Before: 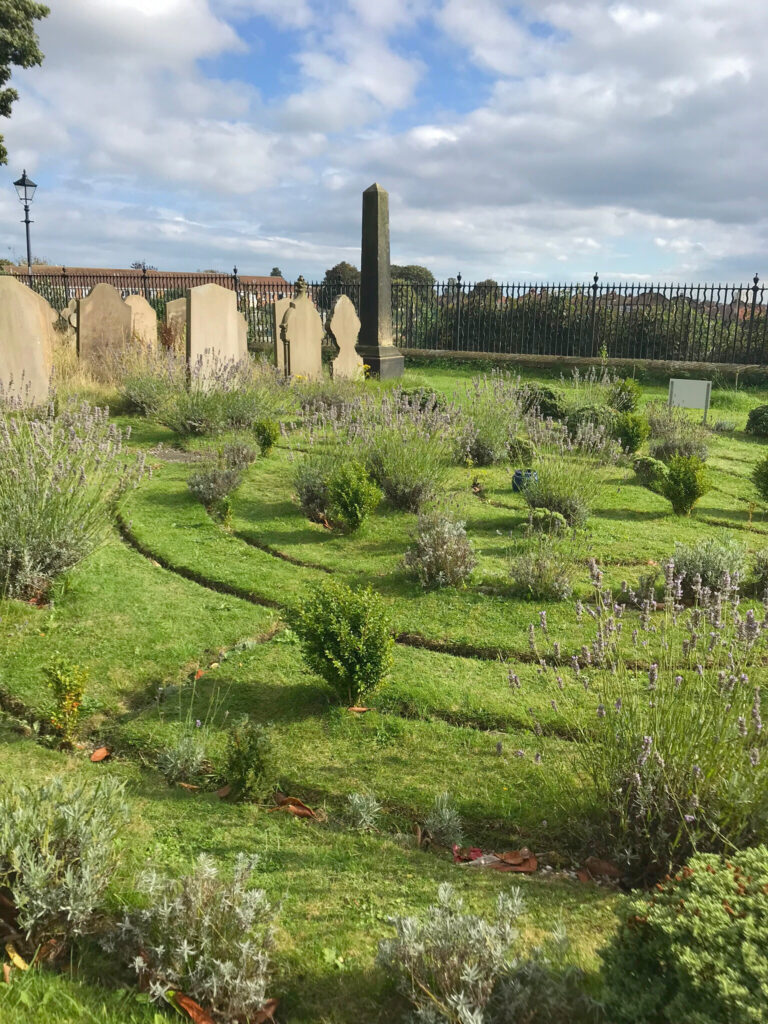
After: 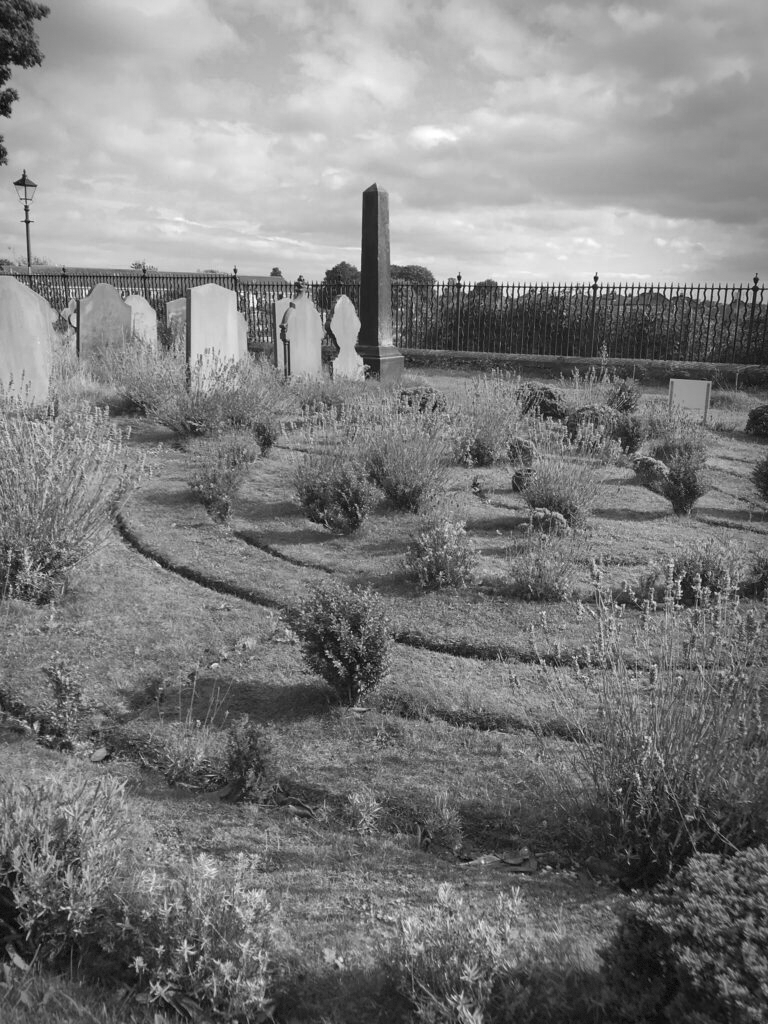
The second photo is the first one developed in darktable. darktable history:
color calibration: output gray [0.21, 0.42, 0.37, 0], illuminant as shot in camera, x 0.37, y 0.382, temperature 4318.48 K
vignetting: center (-0.123, -0.008), automatic ratio true, dithering 8-bit output
